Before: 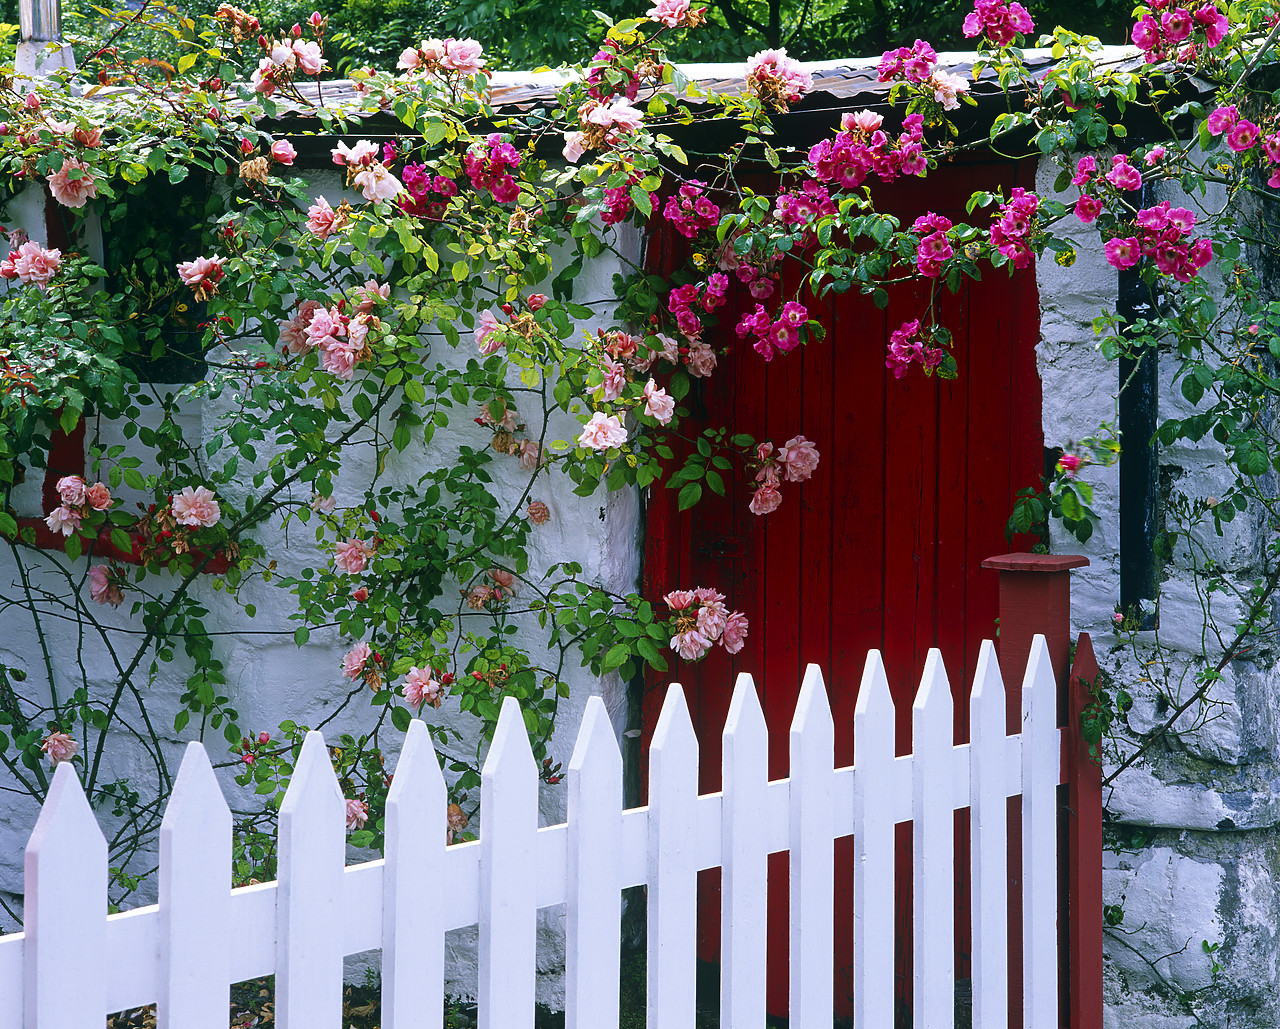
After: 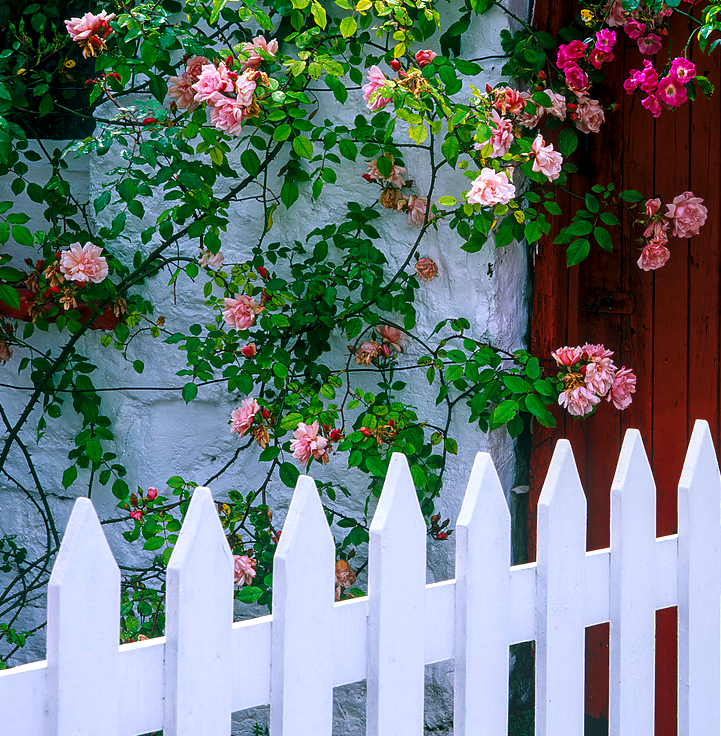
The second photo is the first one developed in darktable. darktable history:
local contrast: on, module defaults
levels: levels [0.044, 0.475, 0.791]
color balance rgb: highlights gain › chroma 0.278%, highlights gain › hue 331.18°, linear chroma grading › shadows -8.682%, linear chroma grading › global chroma 9.846%, perceptual saturation grading › global saturation 2.111%, perceptual saturation grading › highlights -1.029%, perceptual saturation grading › mid-tones 3.937%, perceptual saturation grading › shadows 8.921%, contrast -29.717%
crop: left 8.773%, top 23.762%, right 34.883%, bottom 4.626%
